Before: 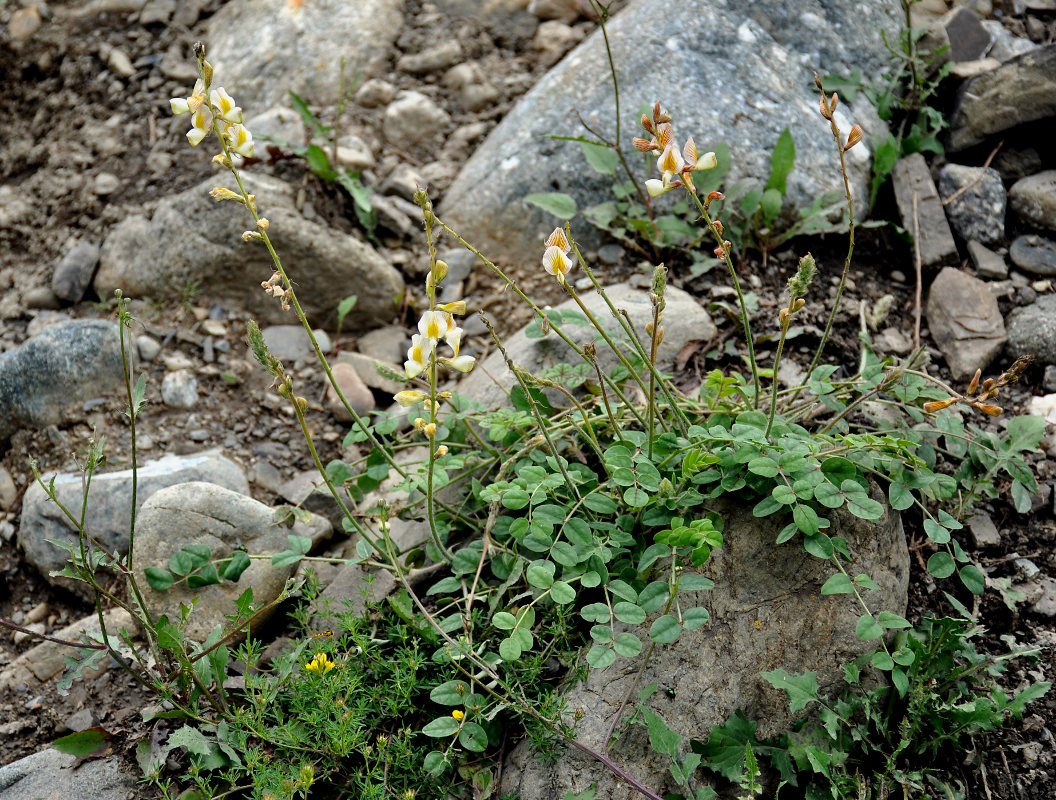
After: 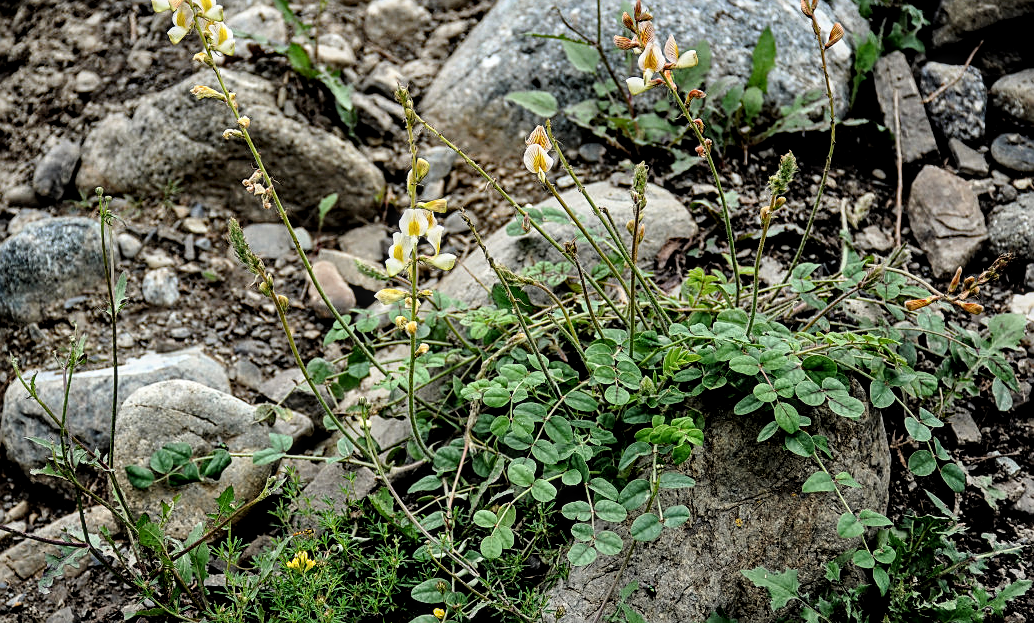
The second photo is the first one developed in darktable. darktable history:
sharpen: on, module defaults
local contrast: detail 130%
crop and rotate: left 1.814%, top 12.818%, right 0.25%, bottom 9.225%
filmic rgb: black relative exposure -8.07 EV, white relative exposure 3 EV, hardness 5.35, contrast 1.25
